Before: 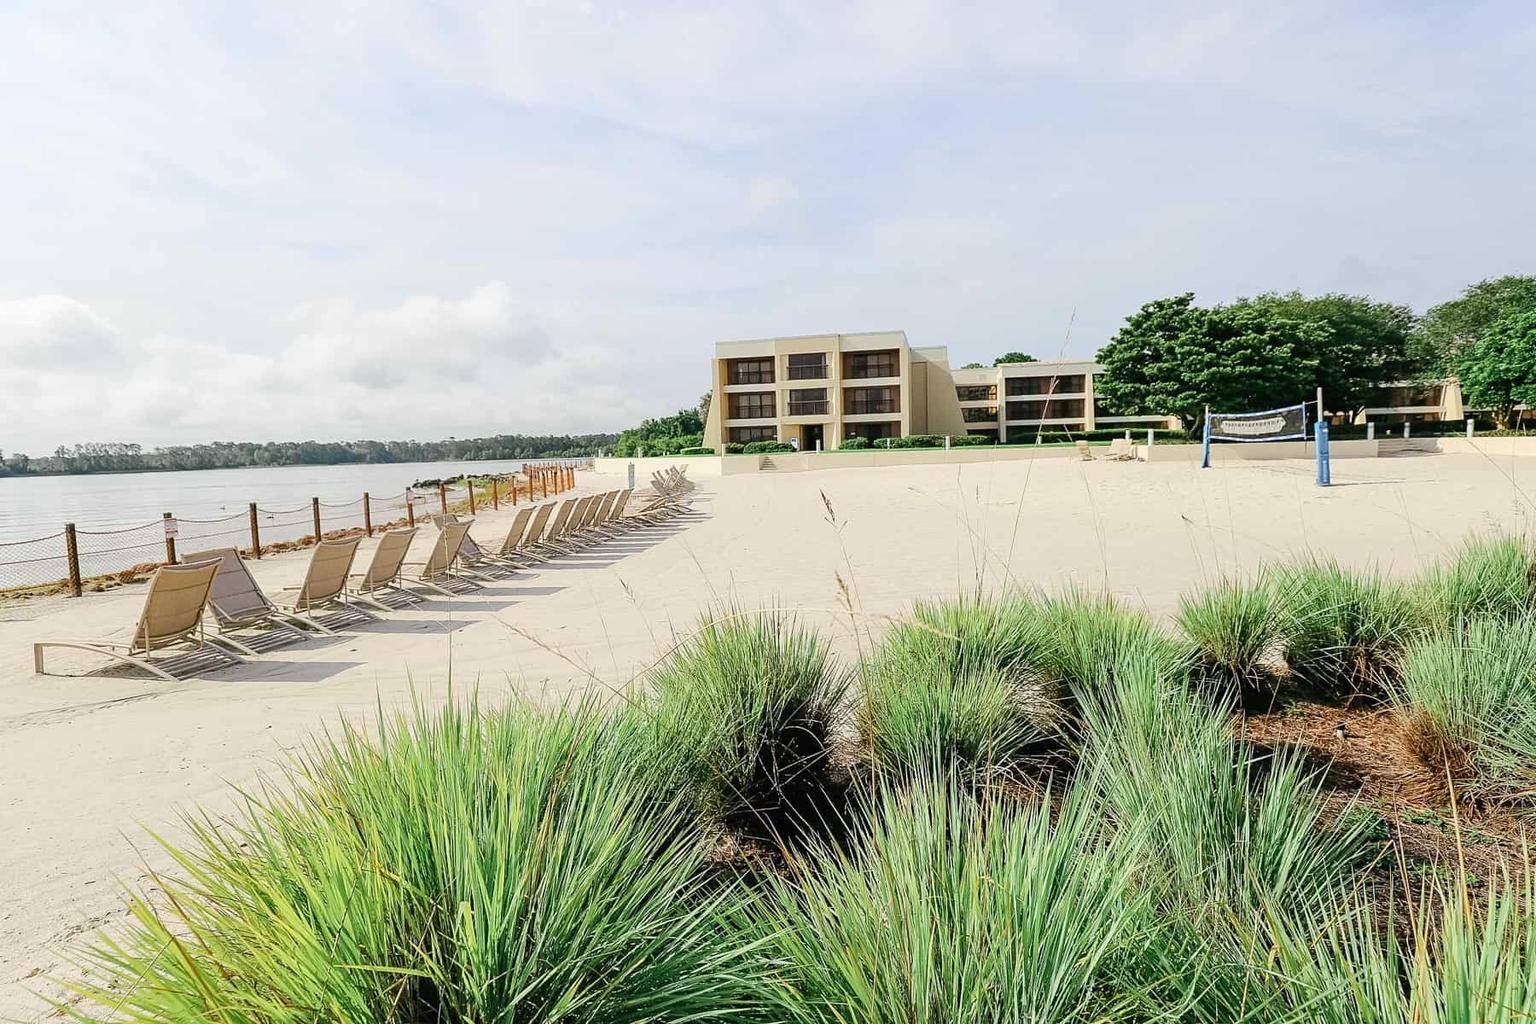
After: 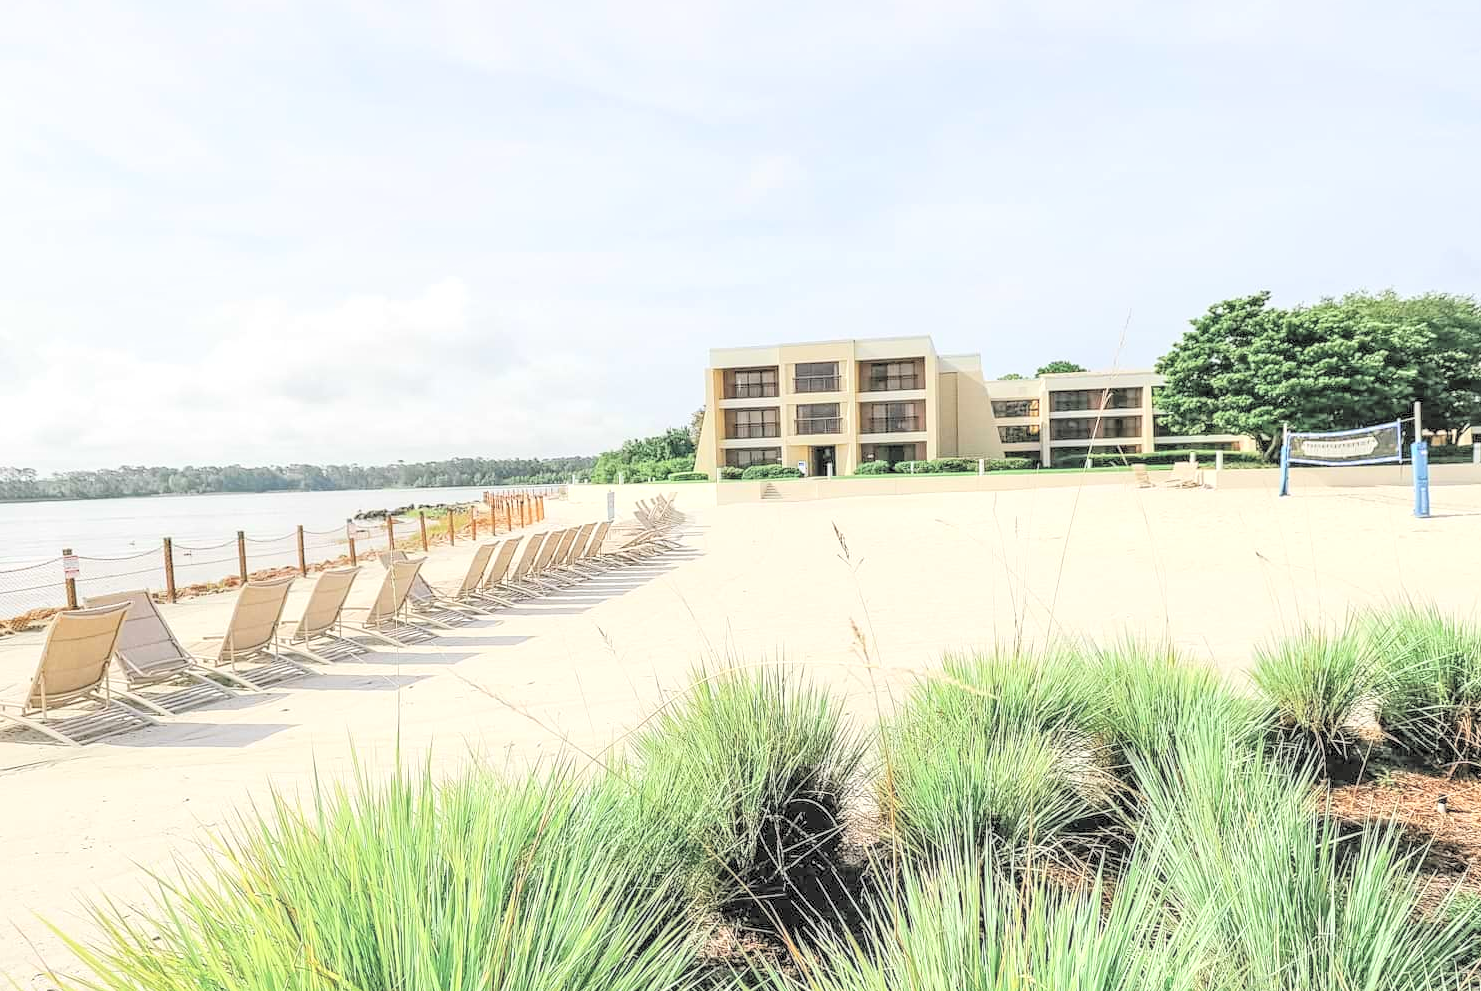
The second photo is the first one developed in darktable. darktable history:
local contrast: highlights 60%, shadows 61%, detail 160%
crop and rotate: left 7.17%, top 4.386%, right 10.52%, bottom 13.021%
contrast brightness saturation: brightness 0.991
